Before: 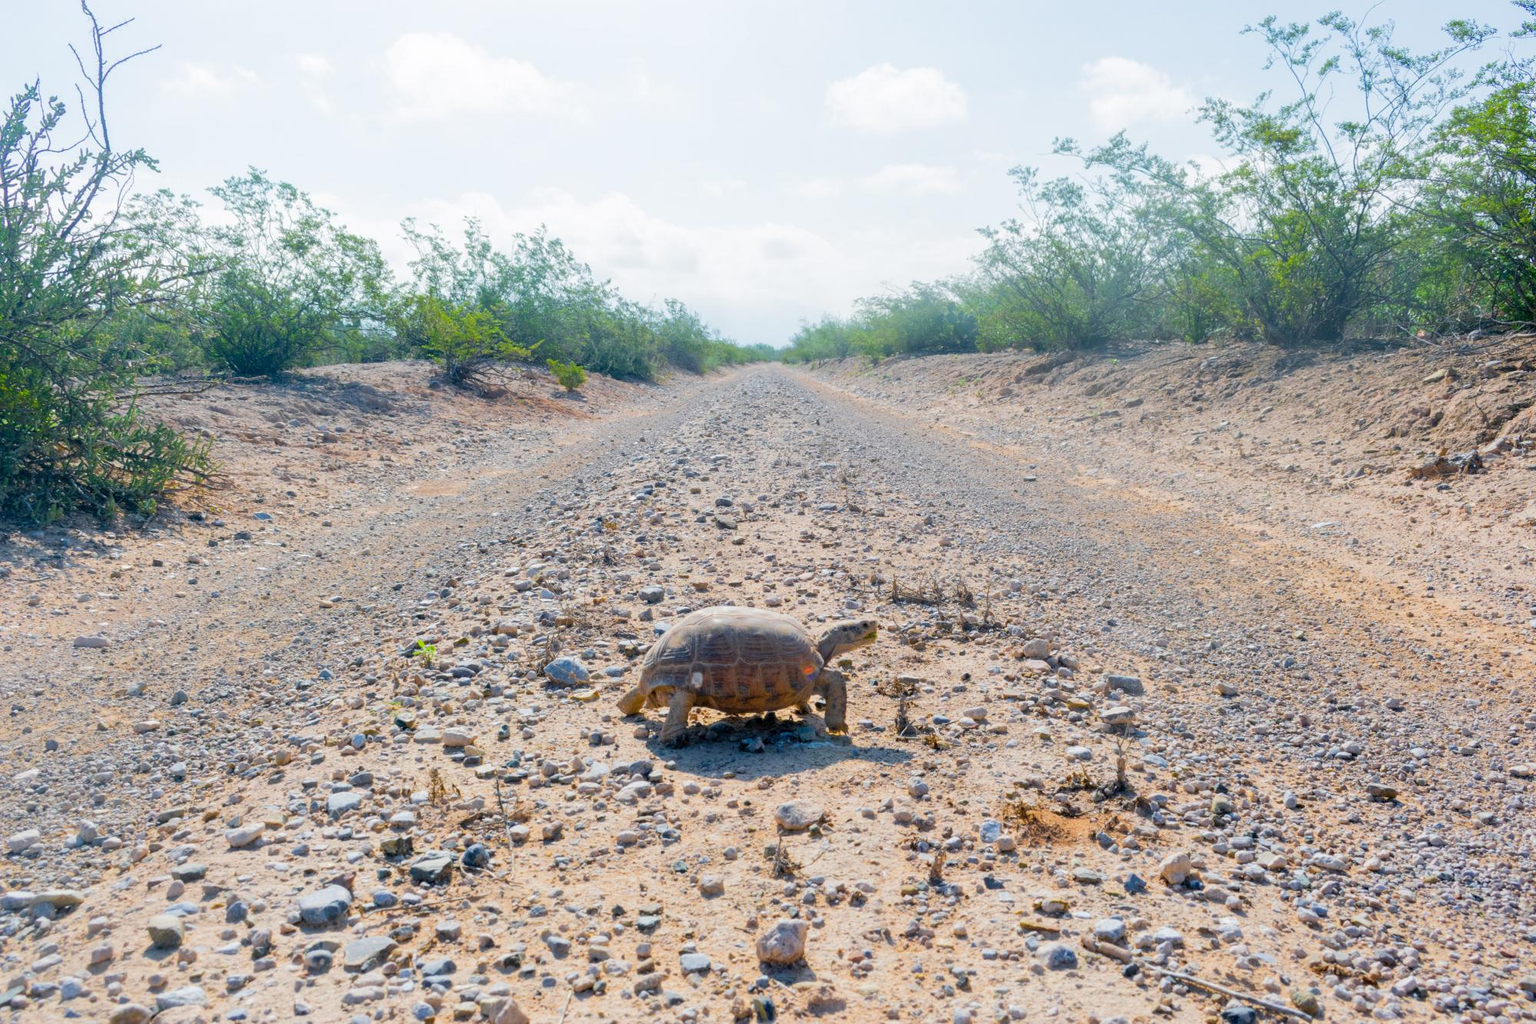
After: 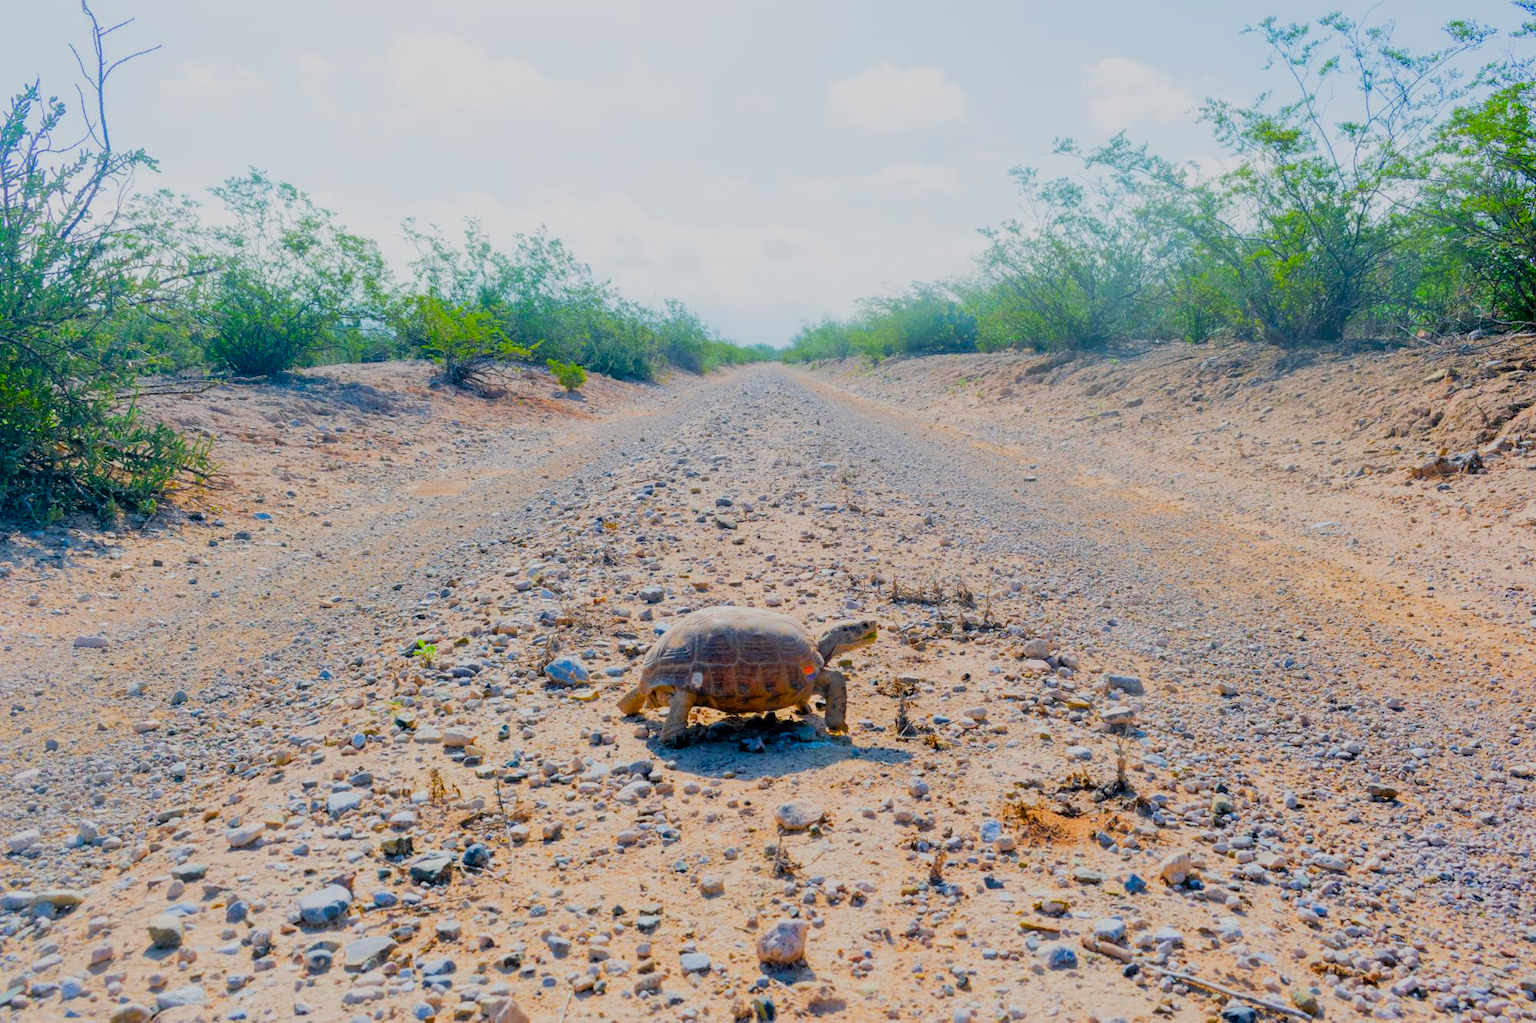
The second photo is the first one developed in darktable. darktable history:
filmic rgb: black relative exposure -7.65 EV, white relative exposure 4.56 EV, hardness 3.61
contrast brightness saturation: saturation 0.5
